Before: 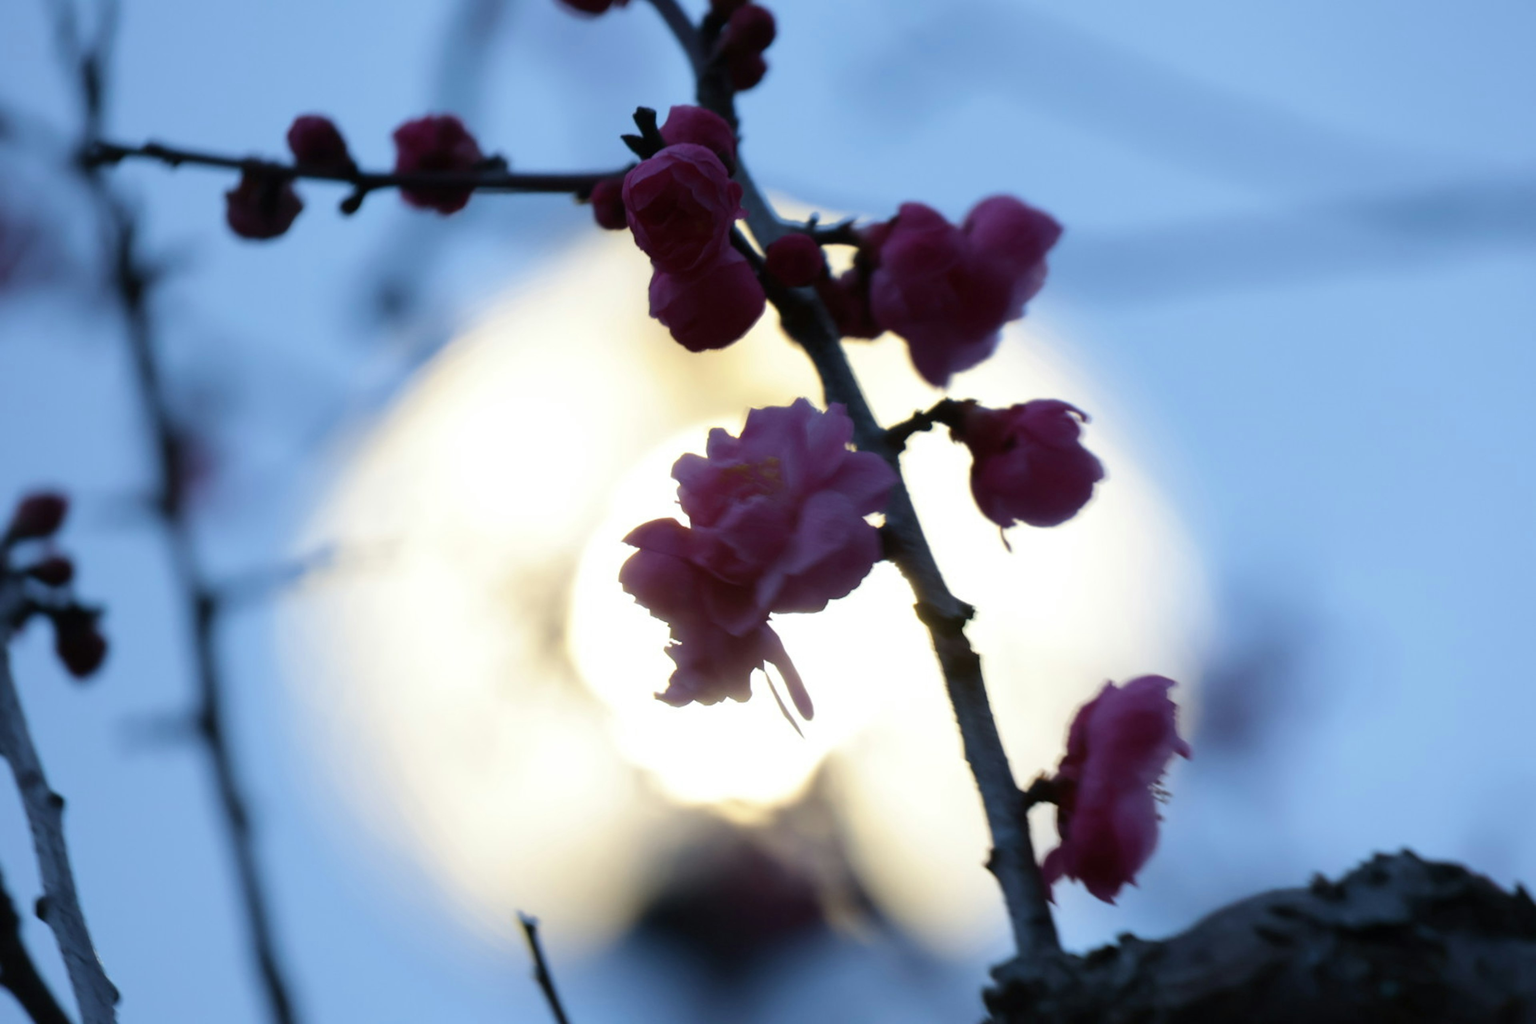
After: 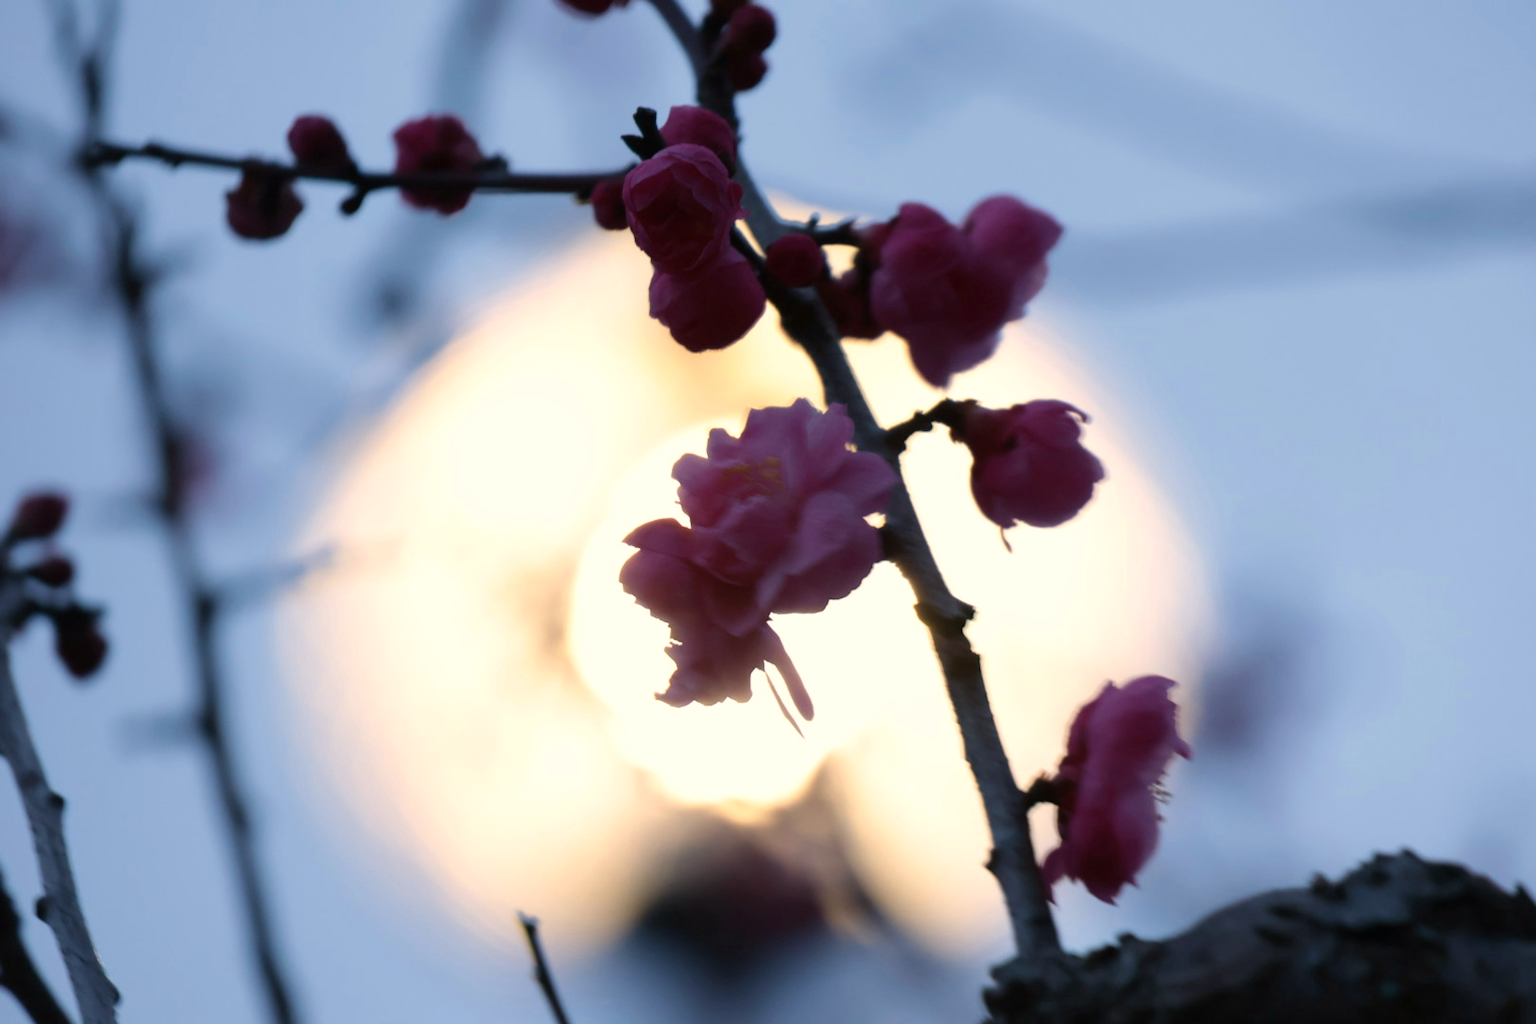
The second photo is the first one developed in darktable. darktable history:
white balance: red 1.127, blue 0.943
shadows and highlights: radius 331.84, shadows 53.55, highlights -100, compress 94.63%, highlights color adjustment 73.23%, soften with gaussian
